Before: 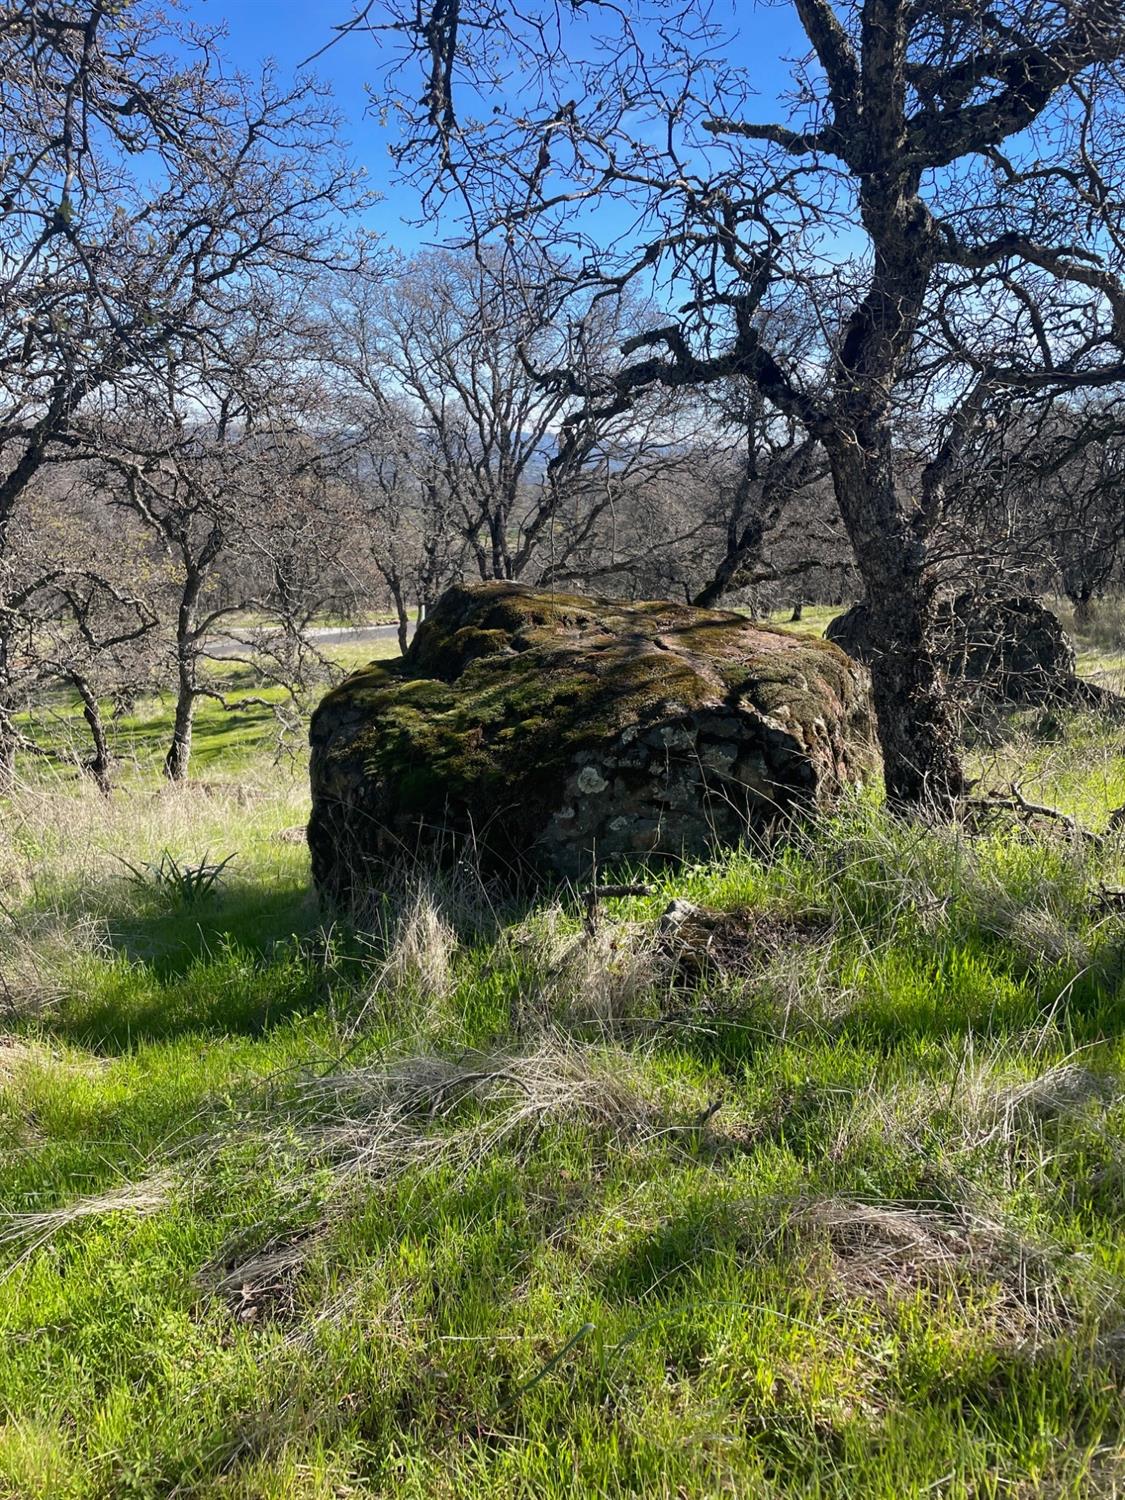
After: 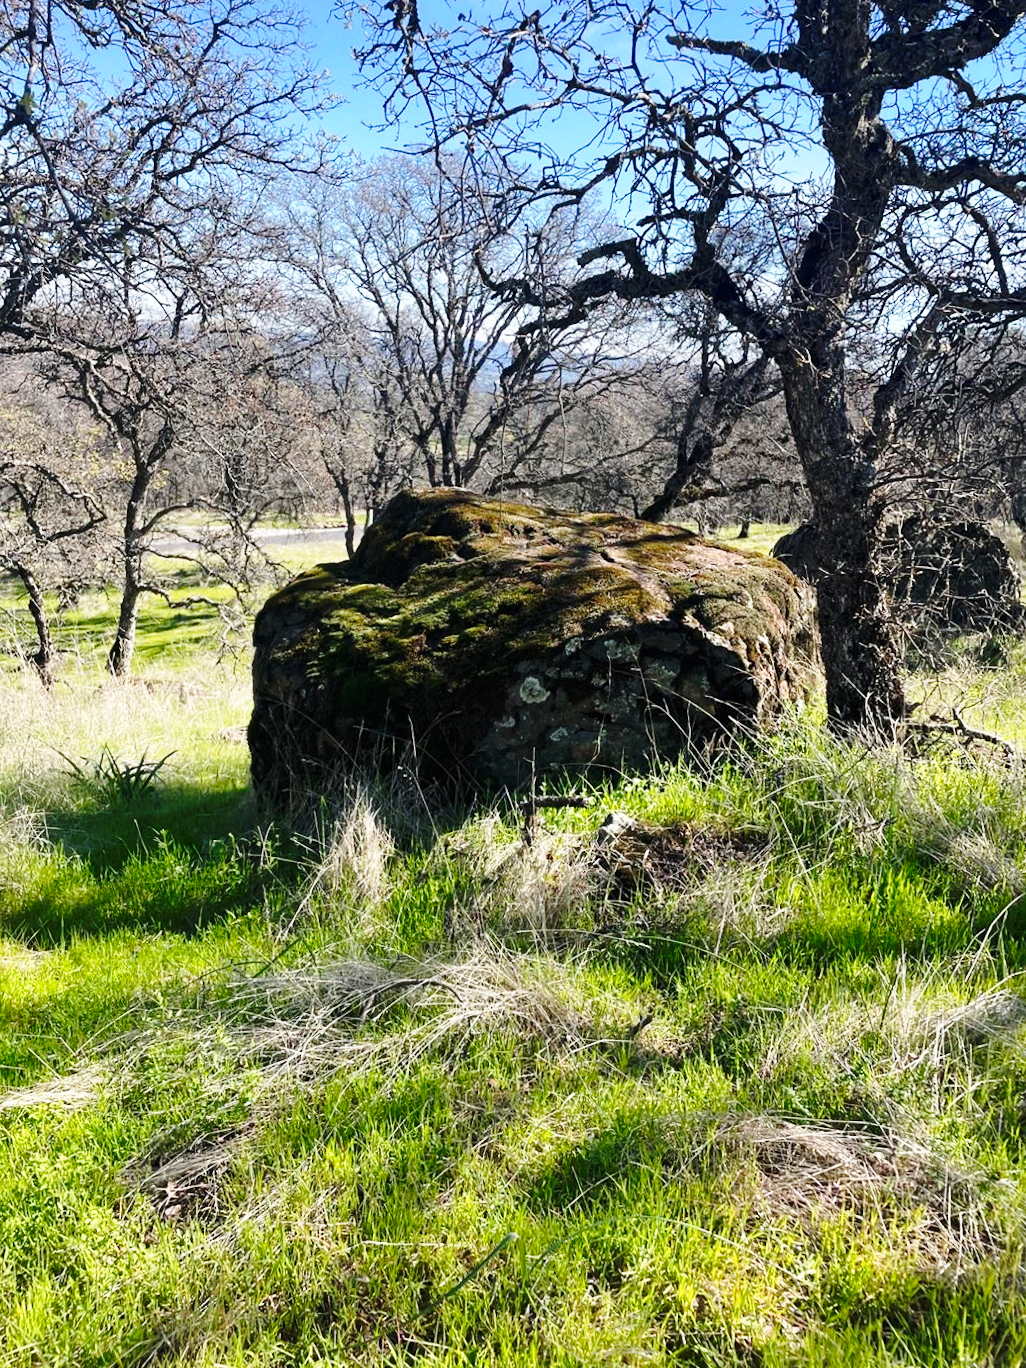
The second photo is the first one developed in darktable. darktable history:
crop and rotate: angle -1.96°, left 3.097%, top 4.154%, right 1.586%, bottom 0.529%
base curve: curves: ch0 [(0, 0) (0.036, 0.037) (0.121, 0.228) (0.46, 0.76) (0.859, 0.983) (1, 1)], preserve colors none
